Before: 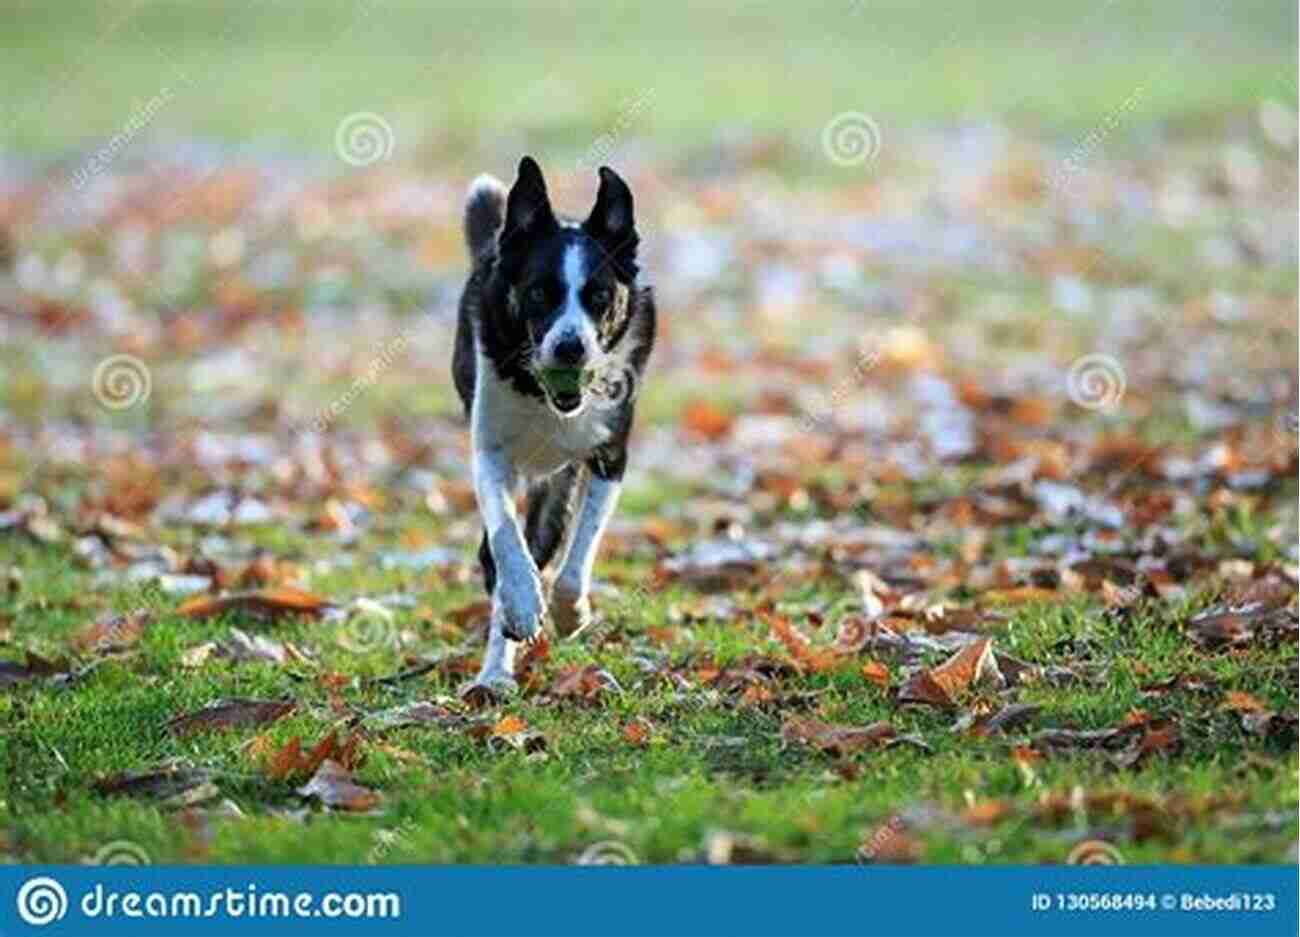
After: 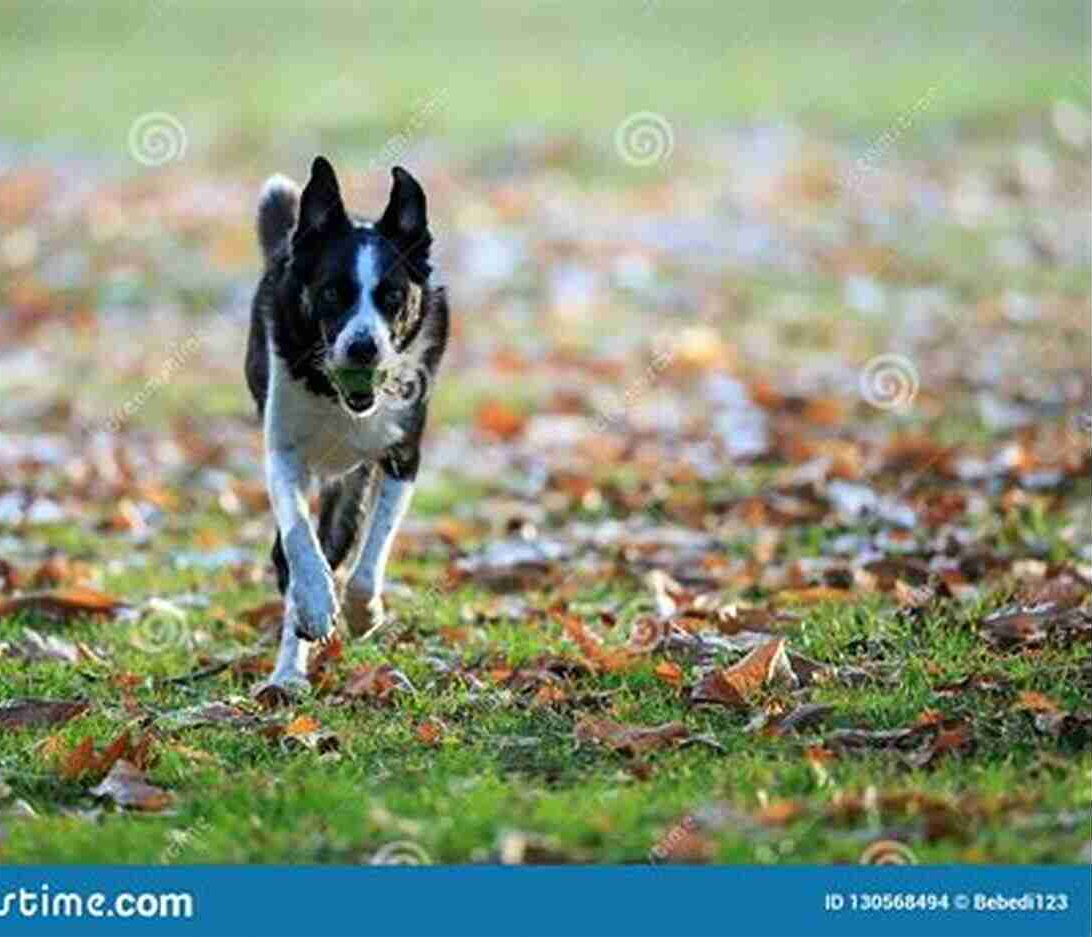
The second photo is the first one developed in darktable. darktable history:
crop: left 15.941%
